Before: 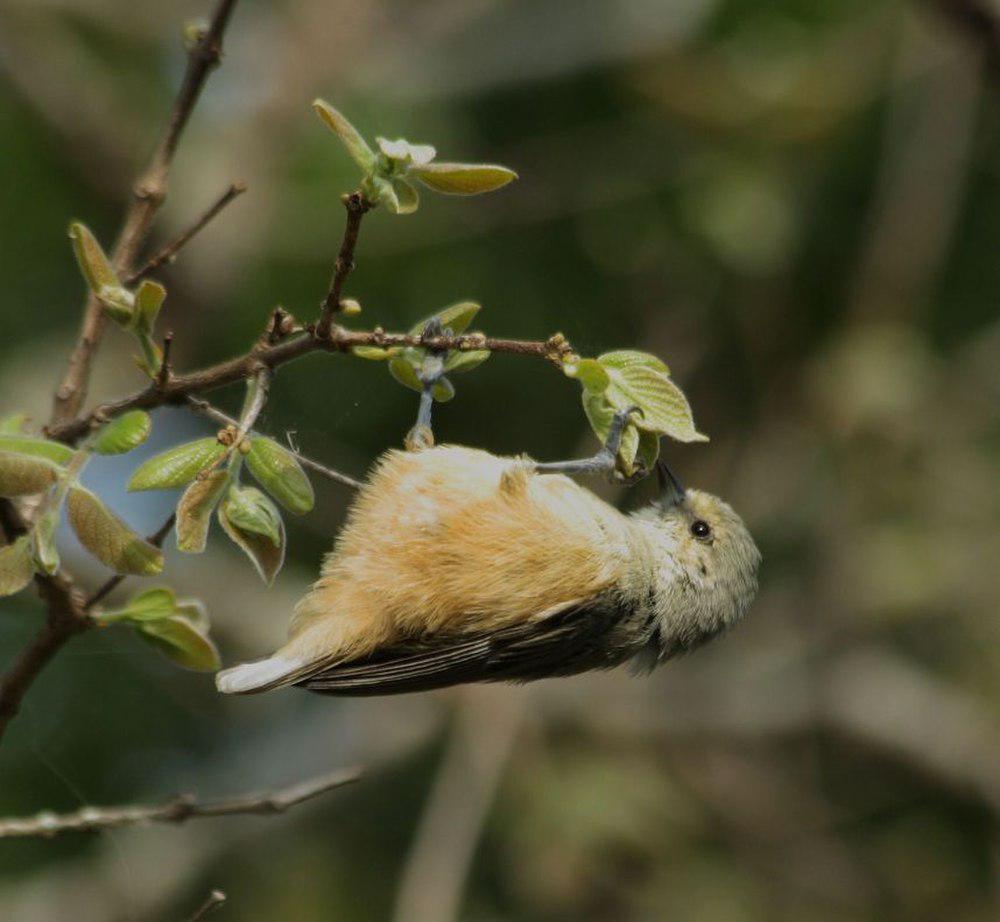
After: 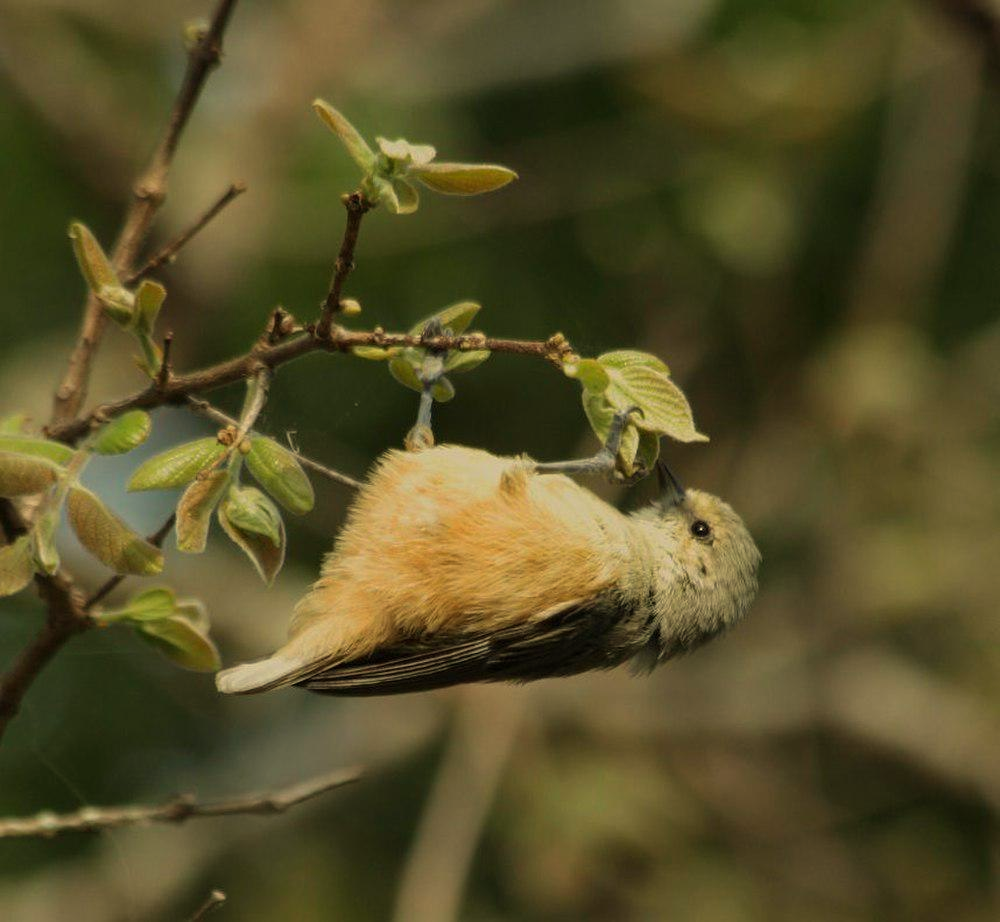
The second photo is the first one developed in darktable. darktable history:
white balance: red 1.08, blue 0.791
tone equalizer: on, module defaults
